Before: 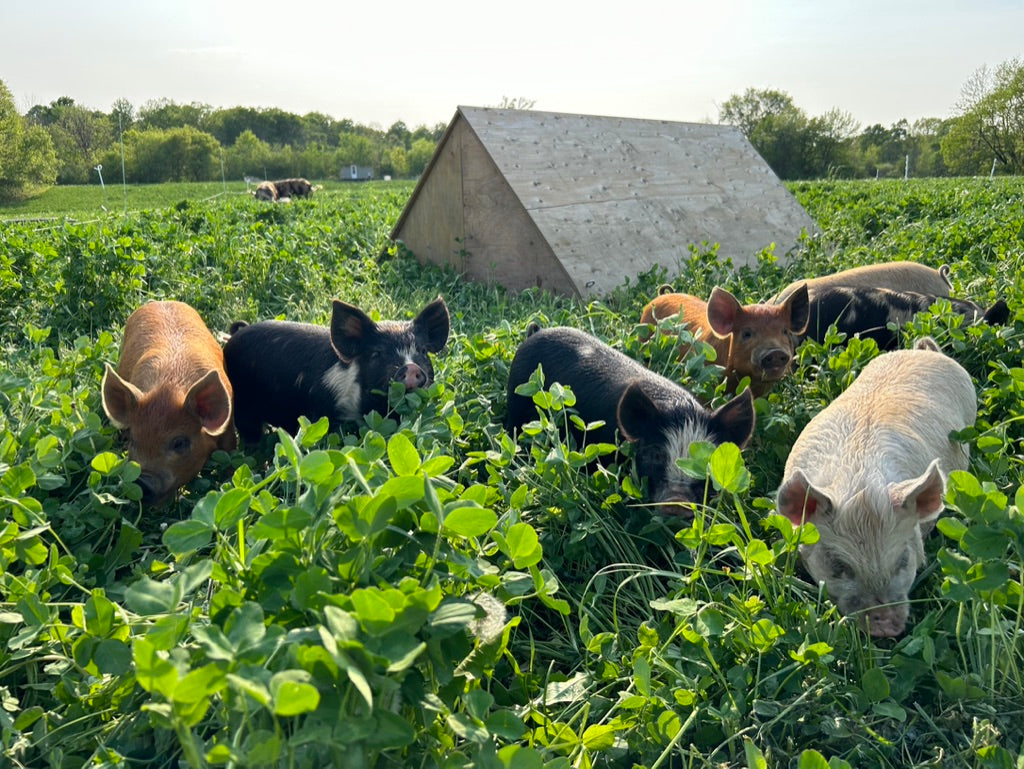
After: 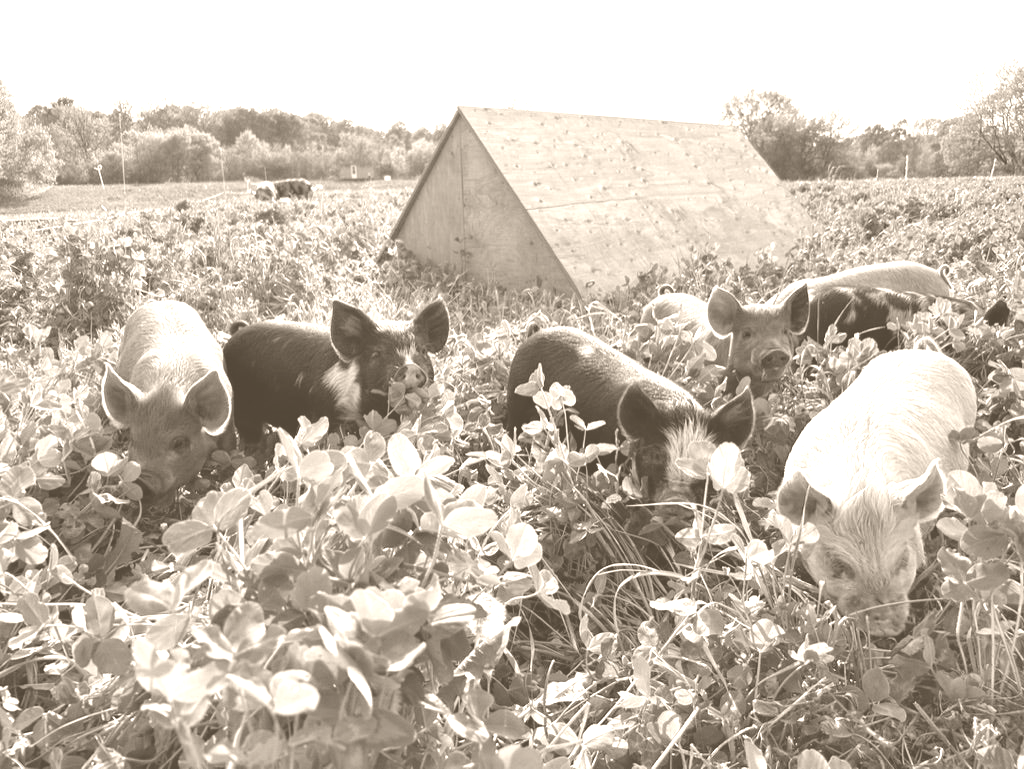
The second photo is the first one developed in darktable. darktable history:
tone equalizer: on, module defaults
colorize: hue 34.49°, saturation 35.33%, source mix 100%, version 1
